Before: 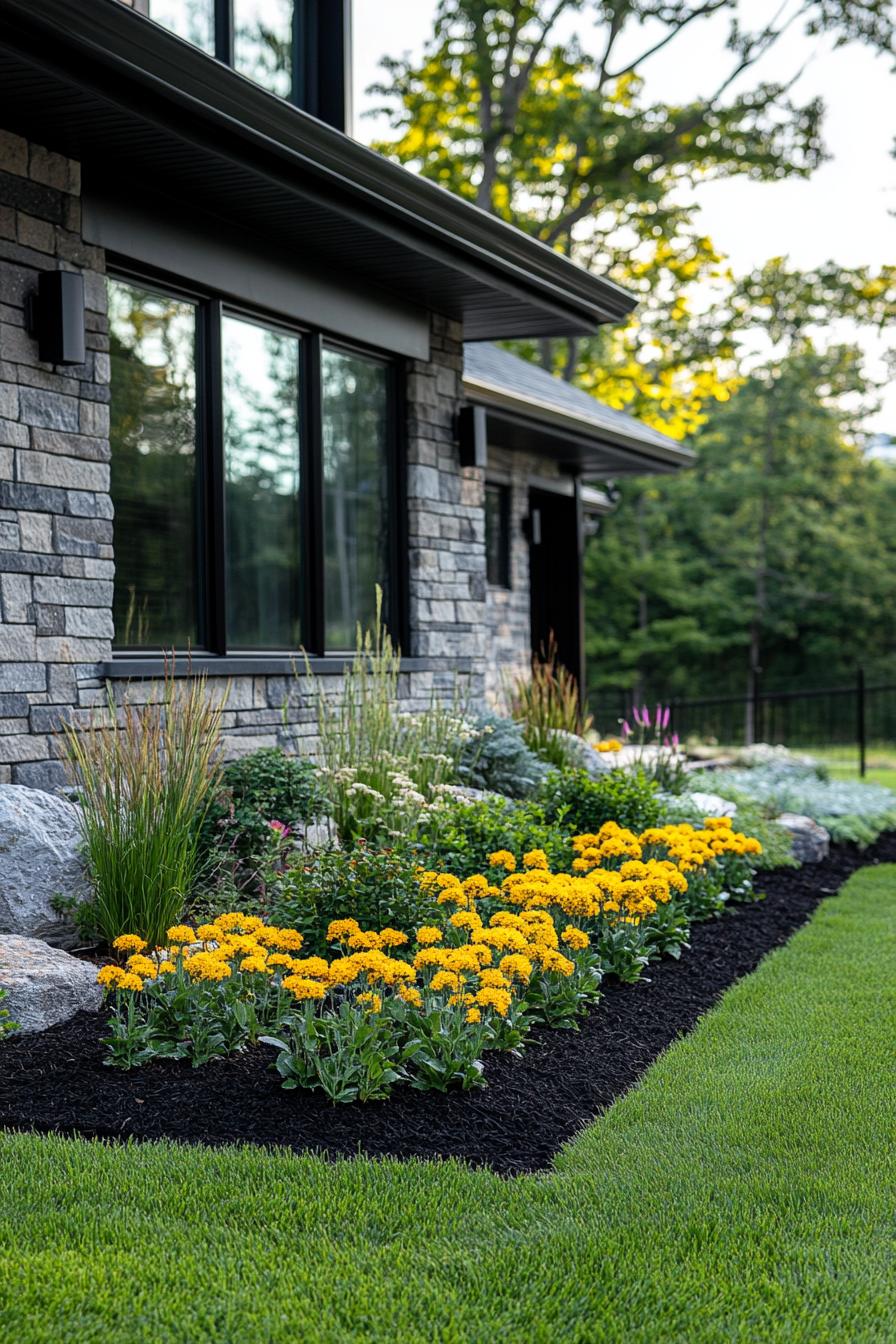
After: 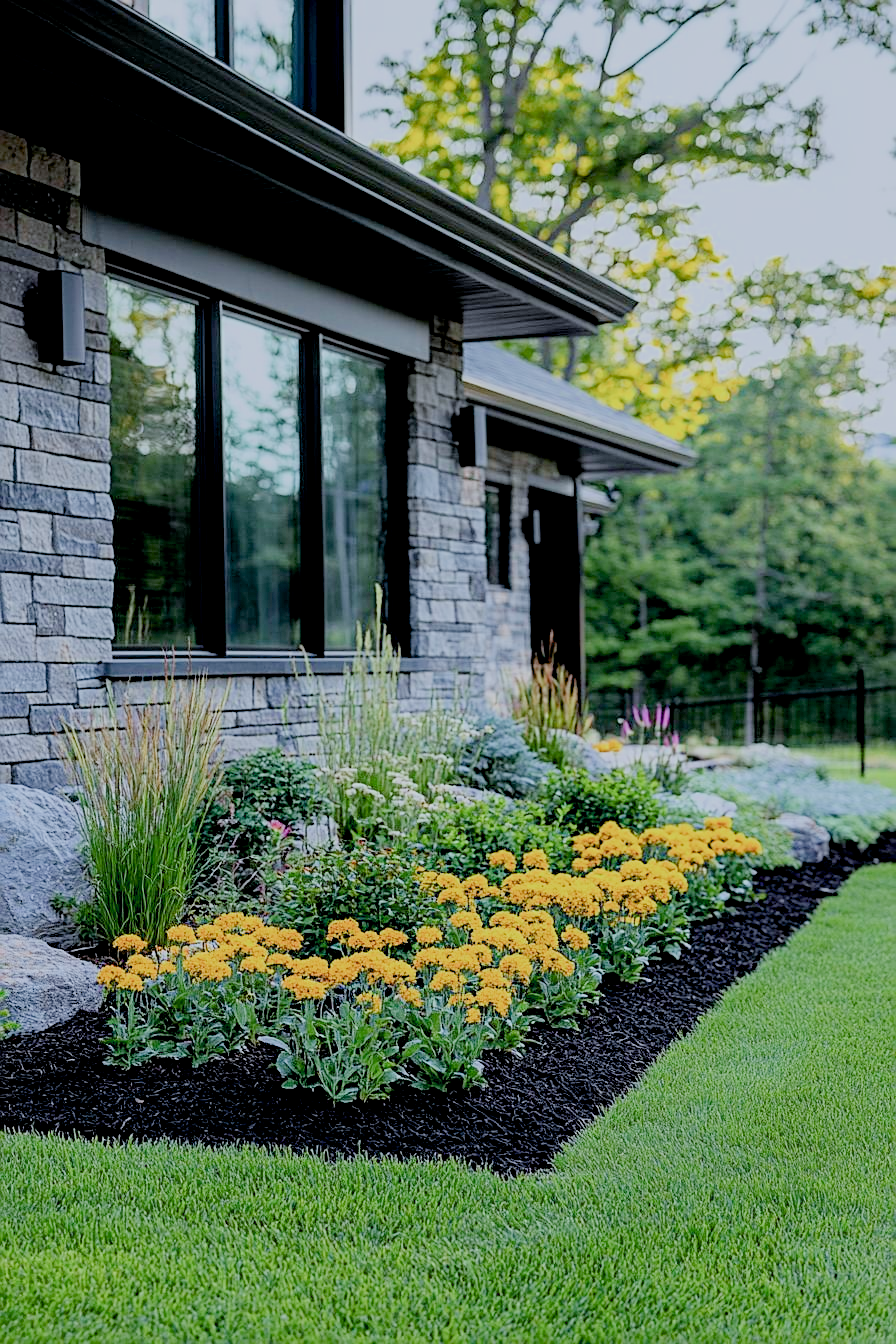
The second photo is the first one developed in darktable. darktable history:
color calibration: illuminant as shot in camera, x 0.369, y 0.376, temperature 4328.91 K
sharpen: on, module defaults
filmic rgb: black relative exposure -8 EV, white relative exposure 8 EV, threshold 3.04 EV, hardness 2.42, latitude 9.74%, contrast 0.718, highlights saturation mix 9.16%, shadows ↔ highlights balance 2.02%, enable highlight reconstruction true
exposure: black level correction 0.008, exposure 0.976 EV, compensate highlight preservation false
